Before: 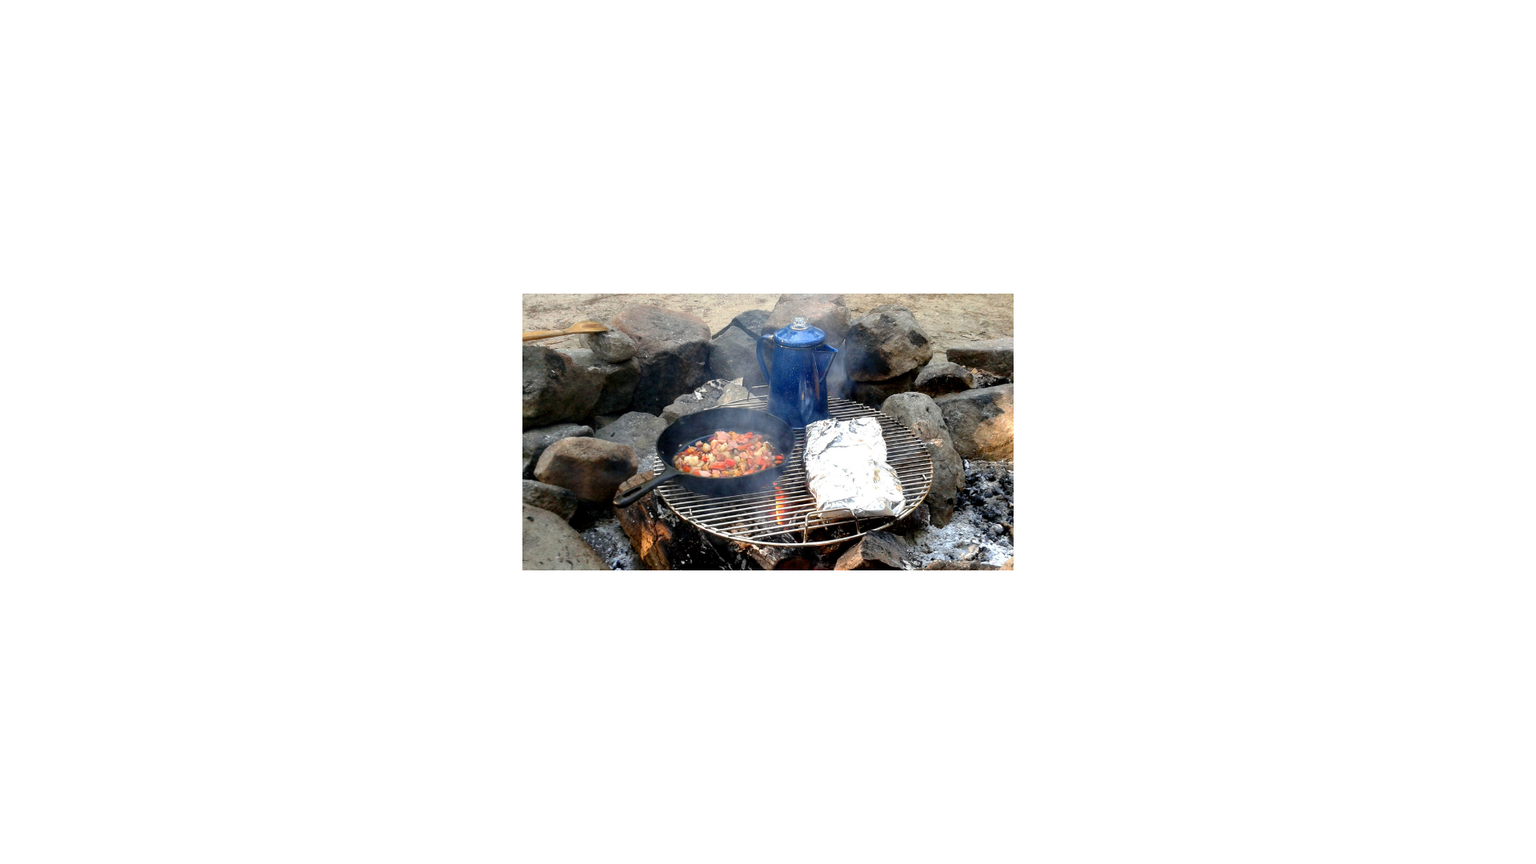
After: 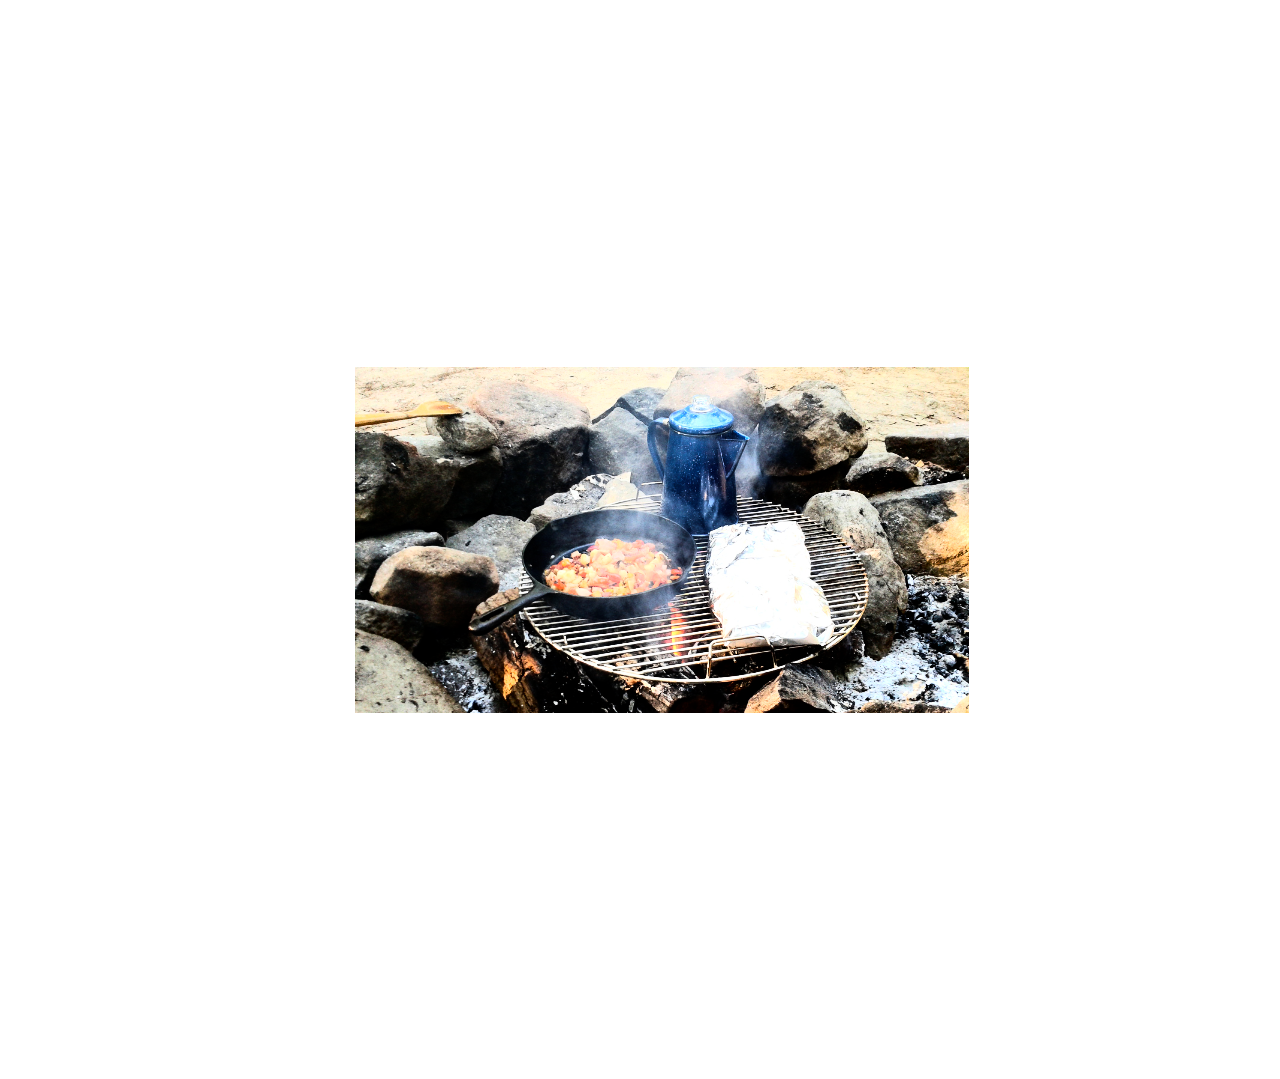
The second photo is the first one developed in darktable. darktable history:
crop and rotate: left 15.546%, right 17.787%
shadows and highlights: shadows 32.83, highlights -47.7, soften with gaussian
rgb curve: curves: ch0 [(0, 0) (0.21, 0.15) (0.24, 0.21) (0.5, 0.75) (0.75, 0.96) (0.89, 0.99) (1, 1)]; ch1 [(0, 0.02) (0.21, 0.13) (0.25, 0.2) (0.5, 0.67) (0.75, 0.9) (0.89, 0.97) (1, 1)]; ch2 [(0, 0.02) (0.21, 0.13) (0.25, 0.2) (0.5, 0.67) (0.75, 0.9) (0.89, 0.97) (1, 1)], compensate middle gray true
